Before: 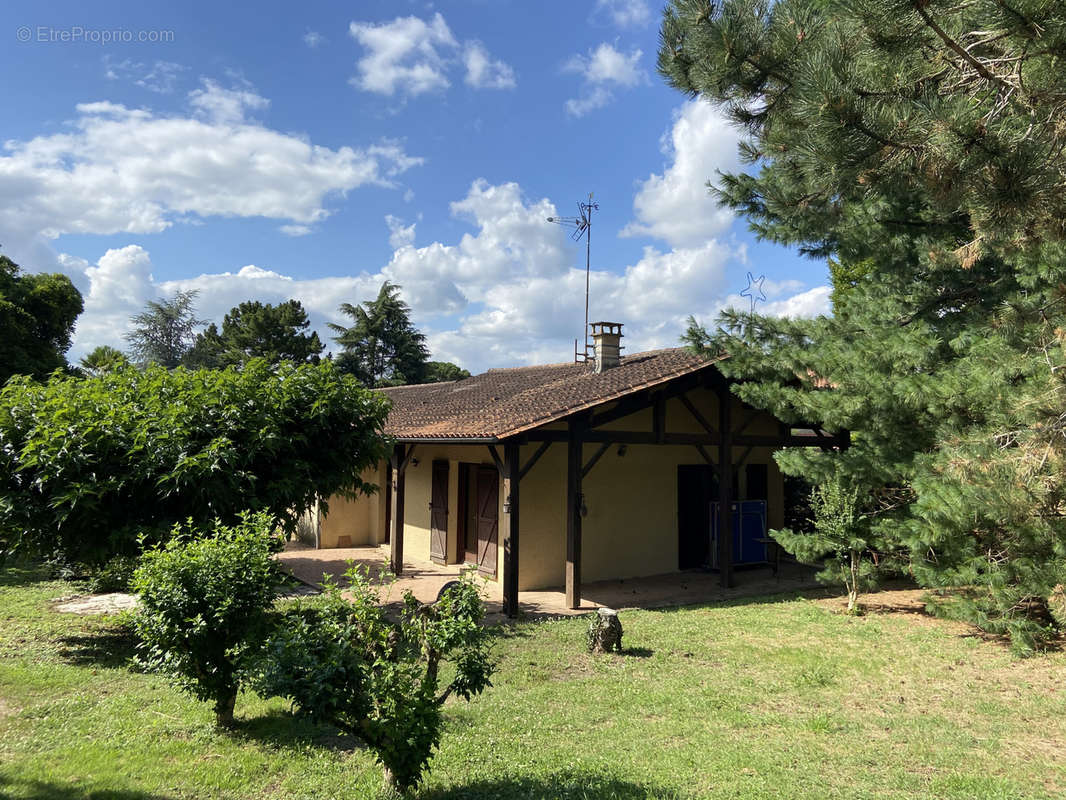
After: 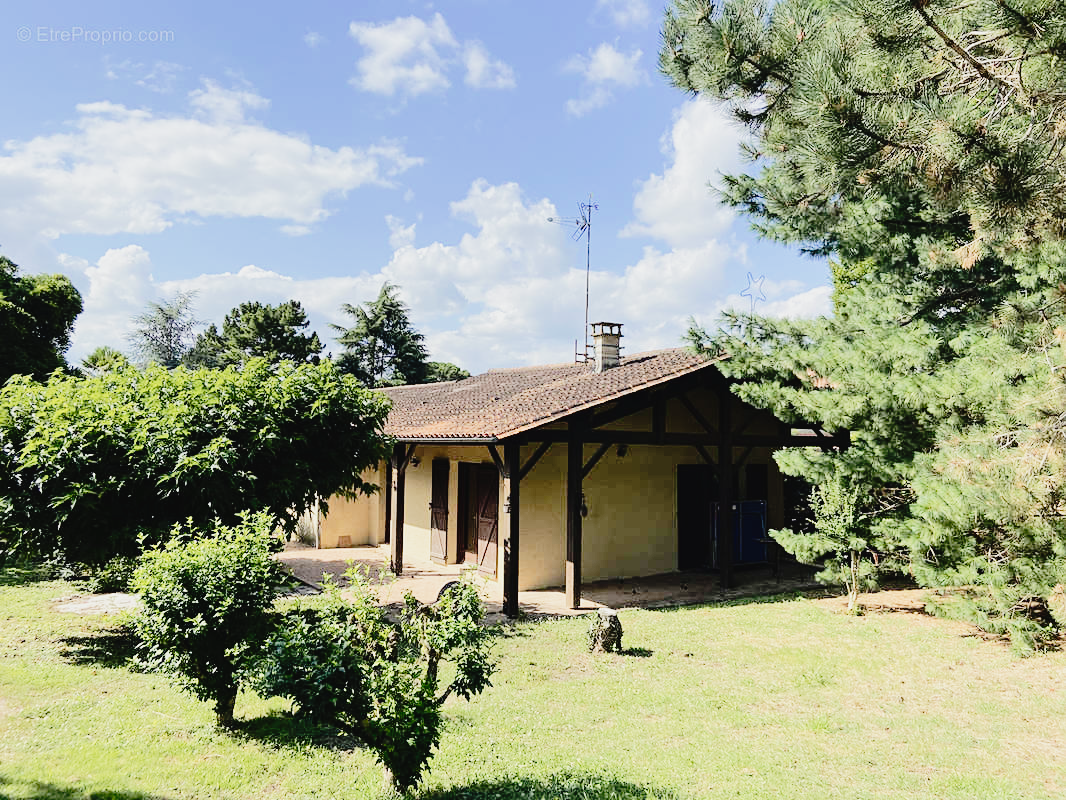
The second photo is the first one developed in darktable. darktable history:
sharpen: amount 0.206
tone equalizer: -7 EV 0.163 EV, -6 EV 0.565 EV, -5 EV 1.18 EV, -4 EV 1.36 EV, -3 EV 1.16 EV, -2 EV 0.6 EV, -1 EV 0.16 EV, edges refinement/feathering 500, mask exposure compensation -1.25 EV, preserve details no
contrast brightness saturation: contrast -0.074, brightness -0.044, saturation -0.107
tone curve: curves: ch0 [(0, 0.013) (0.129, 0.1) (0.291, 0.375) (0.46, 0.576) (0.667, 0.78) (0.851, 0.903) (0.997, 0.951)]; ch1 [(0, 0) (0.353, 0.344) (0.45, 0.46) (0.498, 0.495) (0.528, 0.531) (0.563, 0.566) (0.592, 0.609) (0.657, 0.672) (1, 1)]; ch2 [(0, 0) (0.333, 0.346) (0.375, 0.375) (0.427, 0.44) (0.5, 0.501) (0.505, 0.505) (0.544, 0.573) (0.576, 0.615) (0.612, 0.644) (0.66, 0.715) (1, 1)], preserve colors none
